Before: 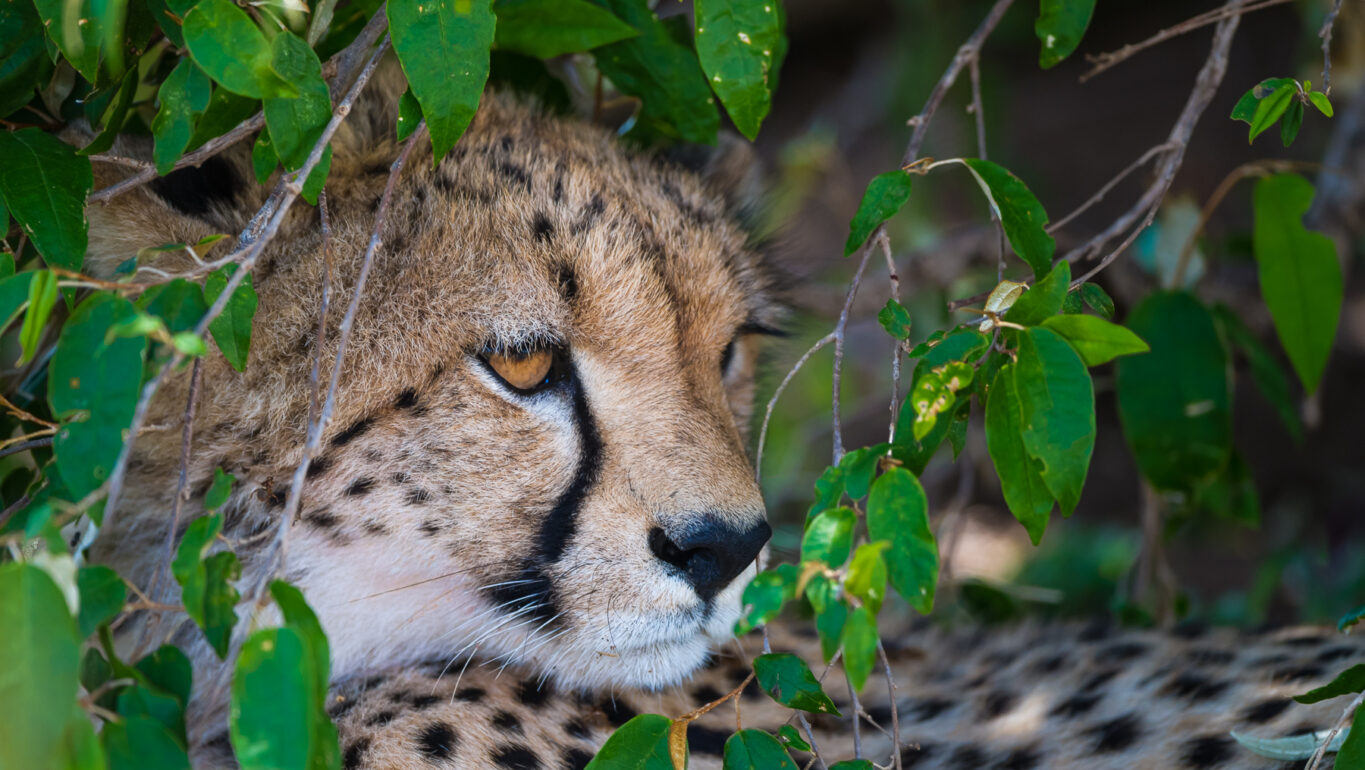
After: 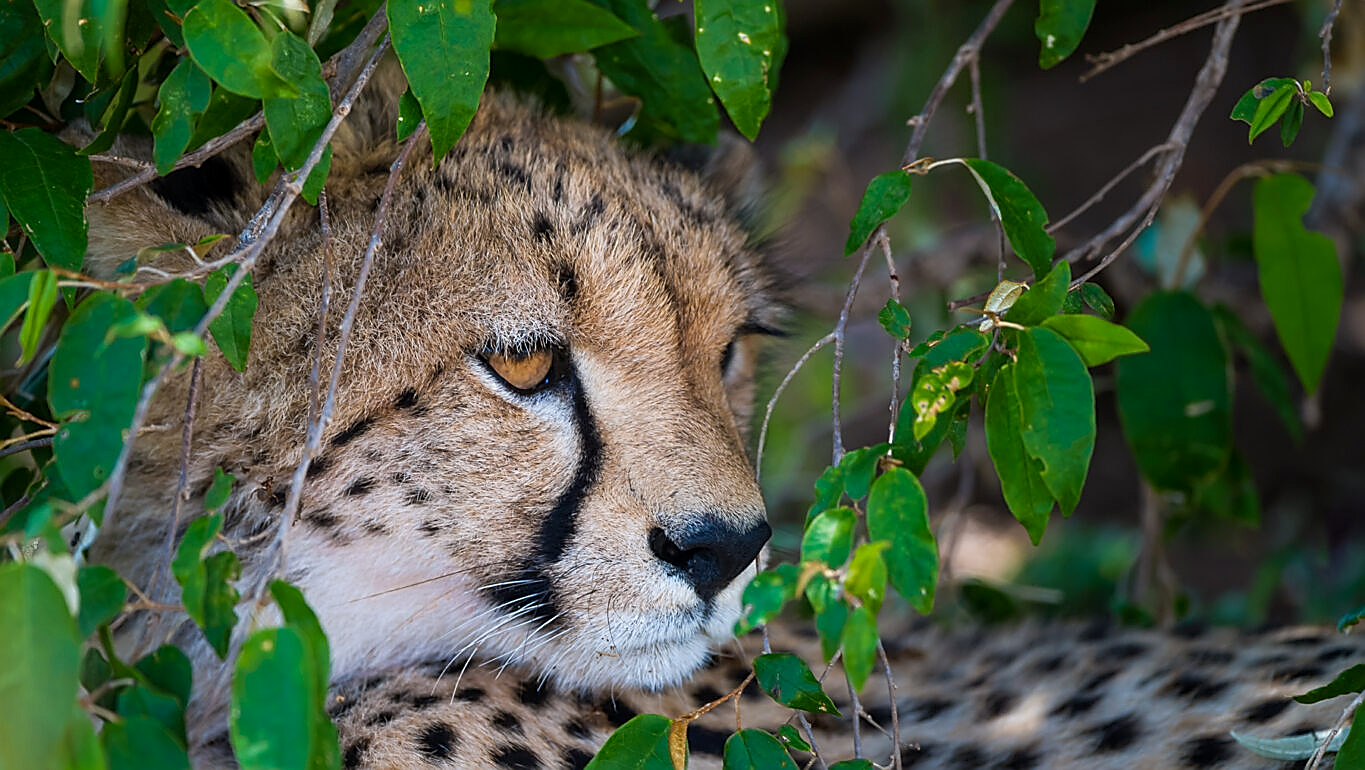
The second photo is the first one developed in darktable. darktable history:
sharpen: radius 1.4, amount 1.25, threshold 0.7
exposure: black level correction 0.001, compensate highlight preservation false
